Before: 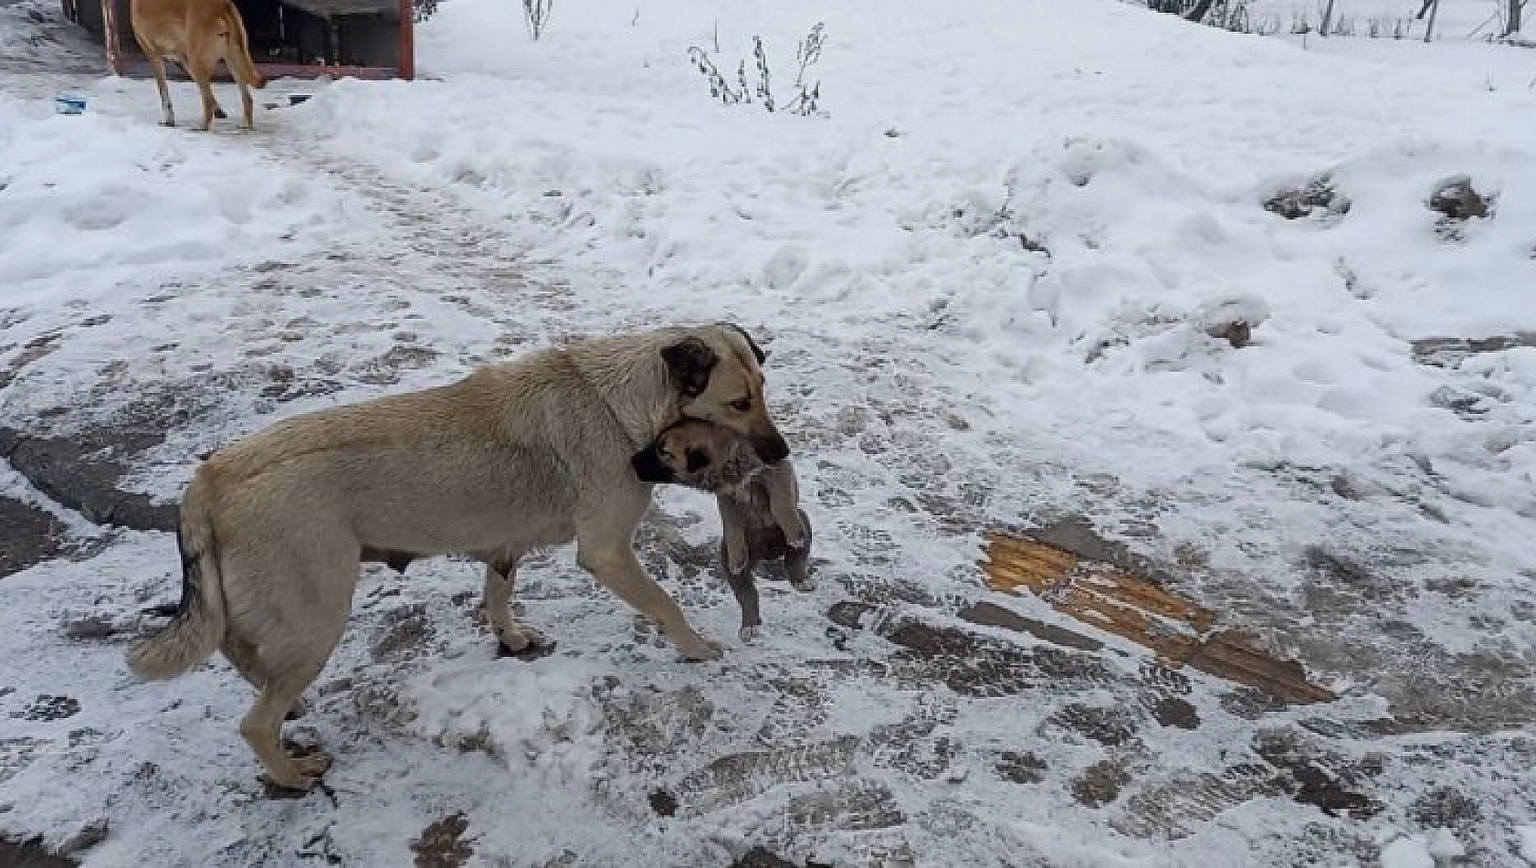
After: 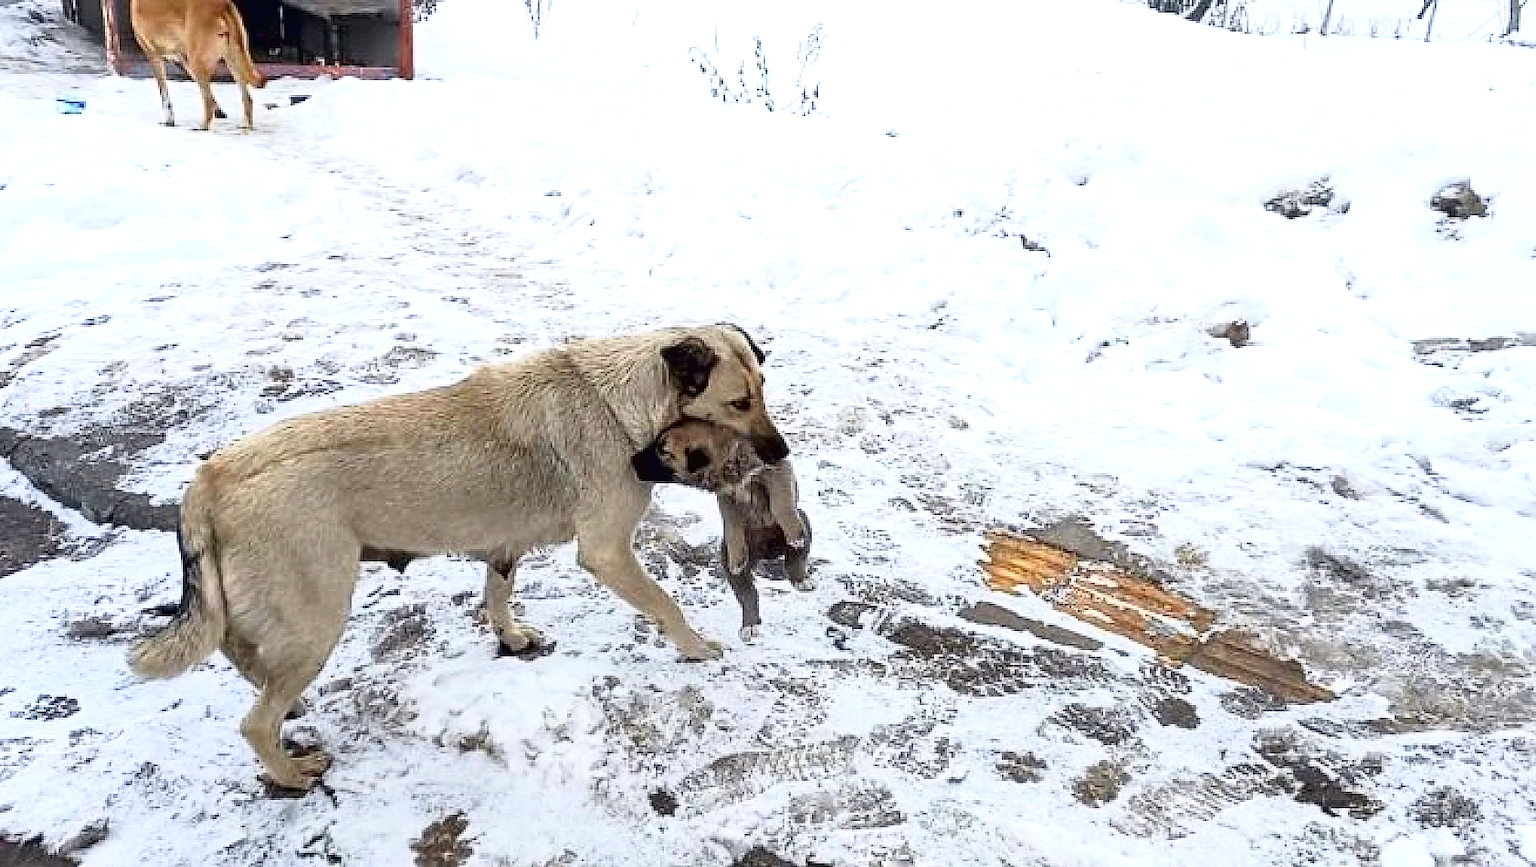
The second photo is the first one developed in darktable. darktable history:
exposure: exposure 1 EV, compensate highlight preservation false
tone curve: curves: ch0 [(0, 0.013) (0.054, 0.018) (0.205, 0.191) (0.289, 0.292) (0.39, 0.424) (0.493, 0.551) (0.647, 0.752) (0.778, 0.895) (1, 0.998)]; ch1 [(0, 0) (0.385, 0.343) (0.439, 0.415) (0.494, 0.495) (0.501, 0.501) (0.51, 0.509) (0.54, 0.546) (0.586, 0.606) (0.66, 0.701) (0.783, 0.804) (1, 1)]; ch2 [(0, 0) (0.32, 0.281) (0.403, 0.399) (0.441, 0.428) (0.47, 0.469) (0.498, 0.496) (0.524, 0.538) (0.566, 0.579) (0.633, 0.665) (0.7, 0.711) (1, 1)], color space Lab, independent channels, preserve colors none
